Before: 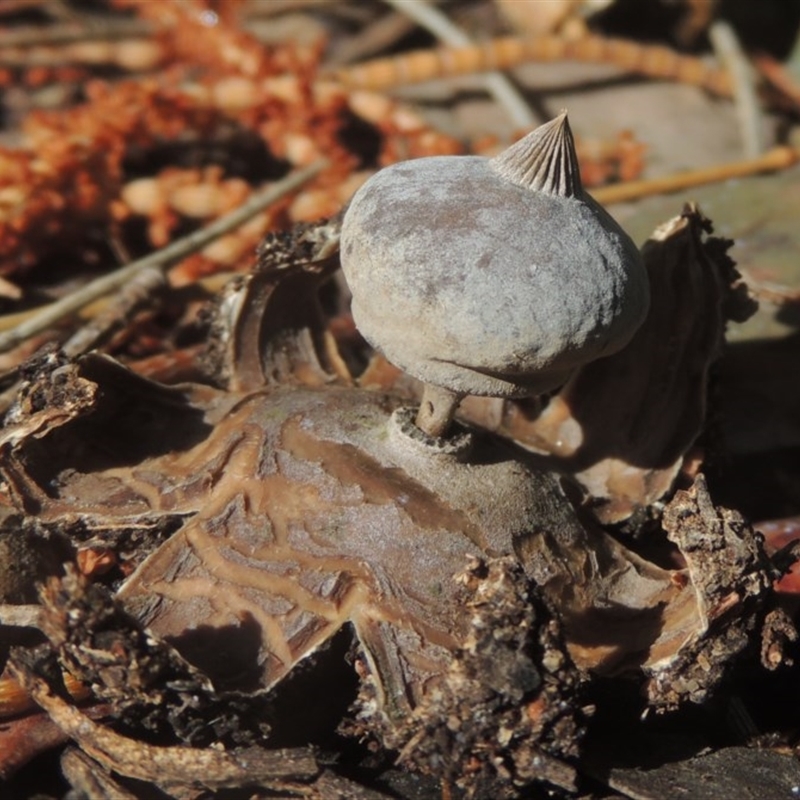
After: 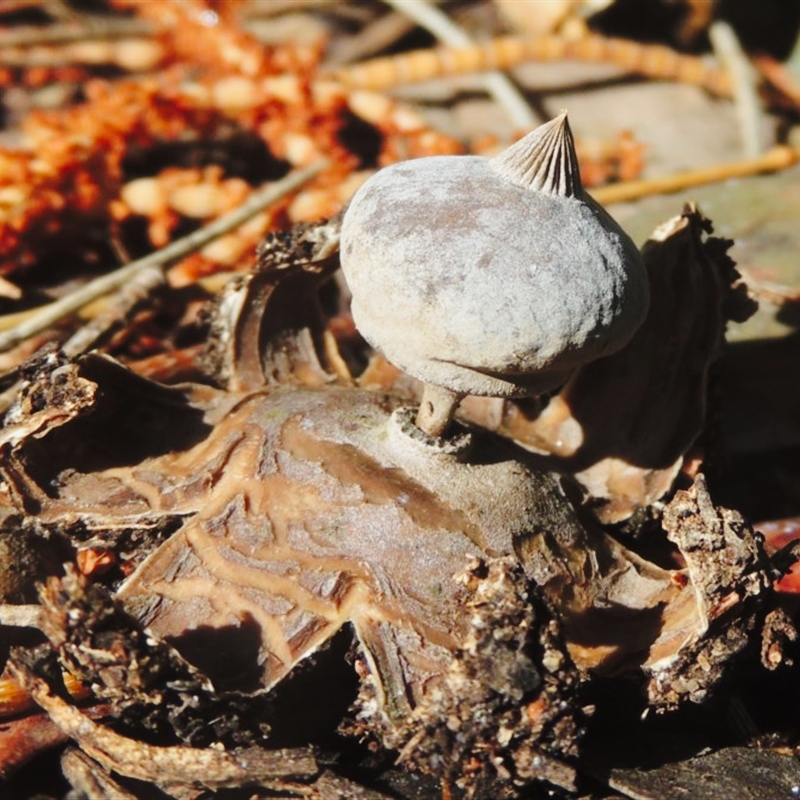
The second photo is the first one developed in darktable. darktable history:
contrast brightness saturation: contrast -0.021, brightness -0.011, saturation 0.038
base curve: curves: ch0 [(0, 0) (0.028, 0.03) (0.121, 0.232) (0.46, 0.748) (0.859, 0.968) (1, 1)], preserve colors none
